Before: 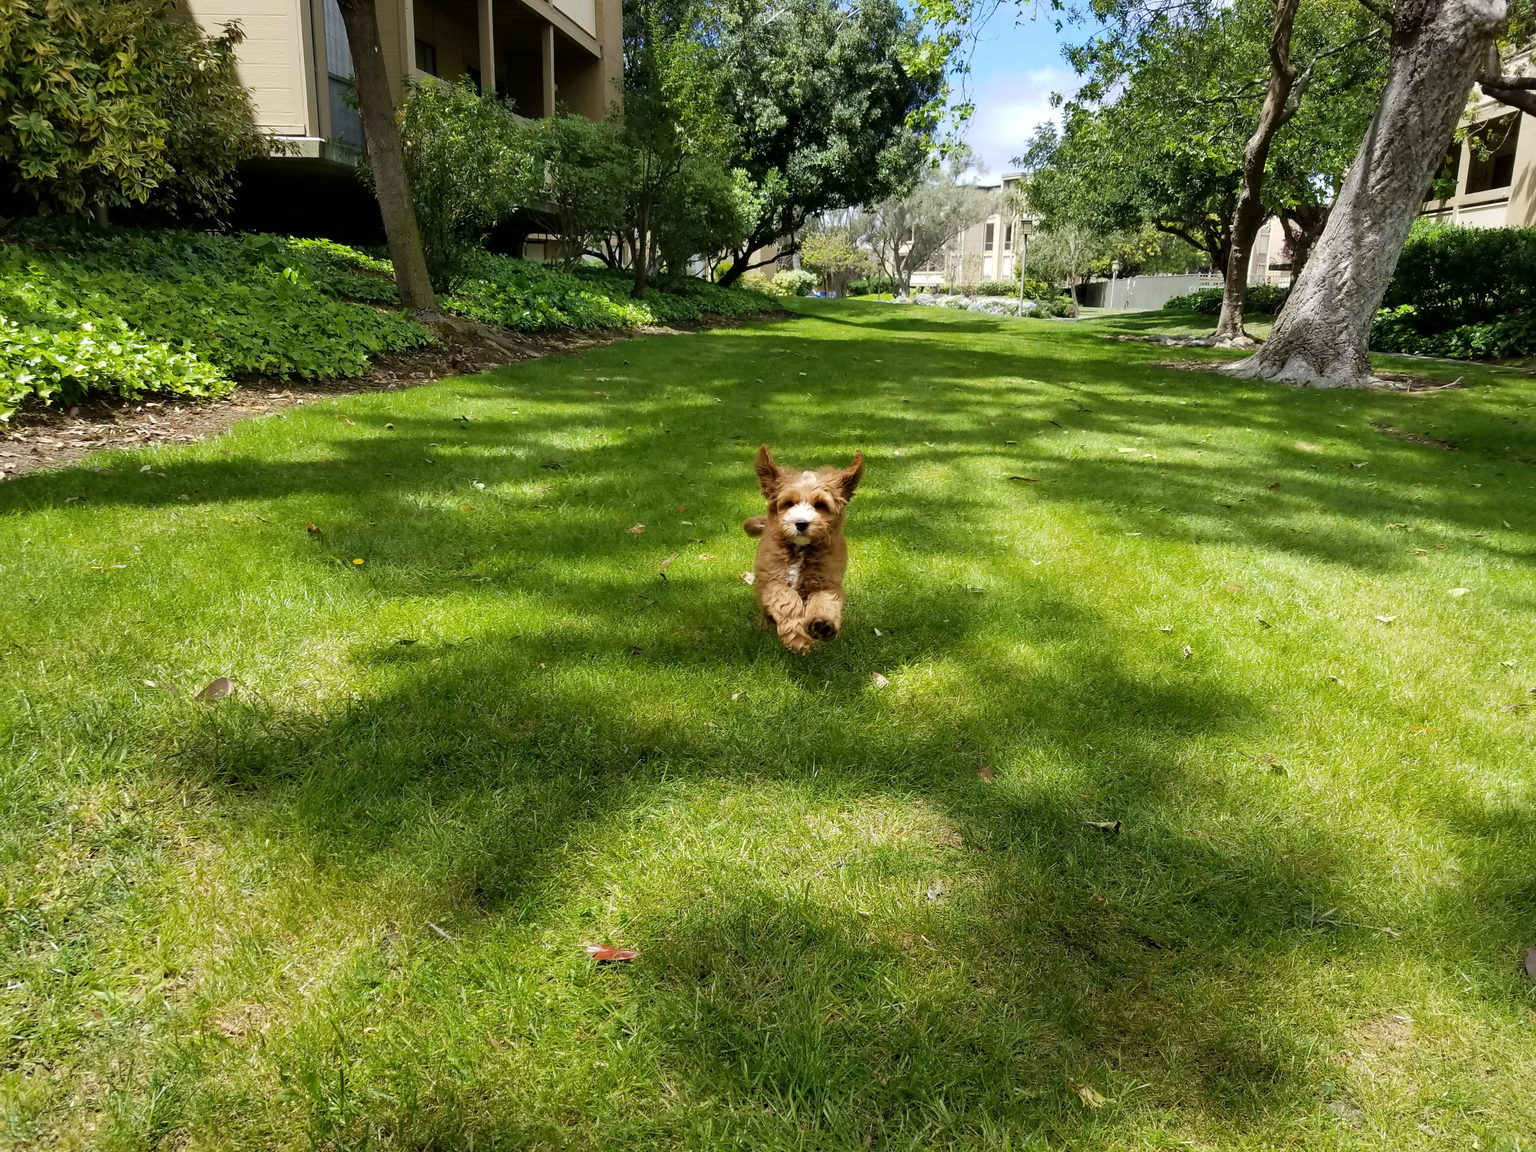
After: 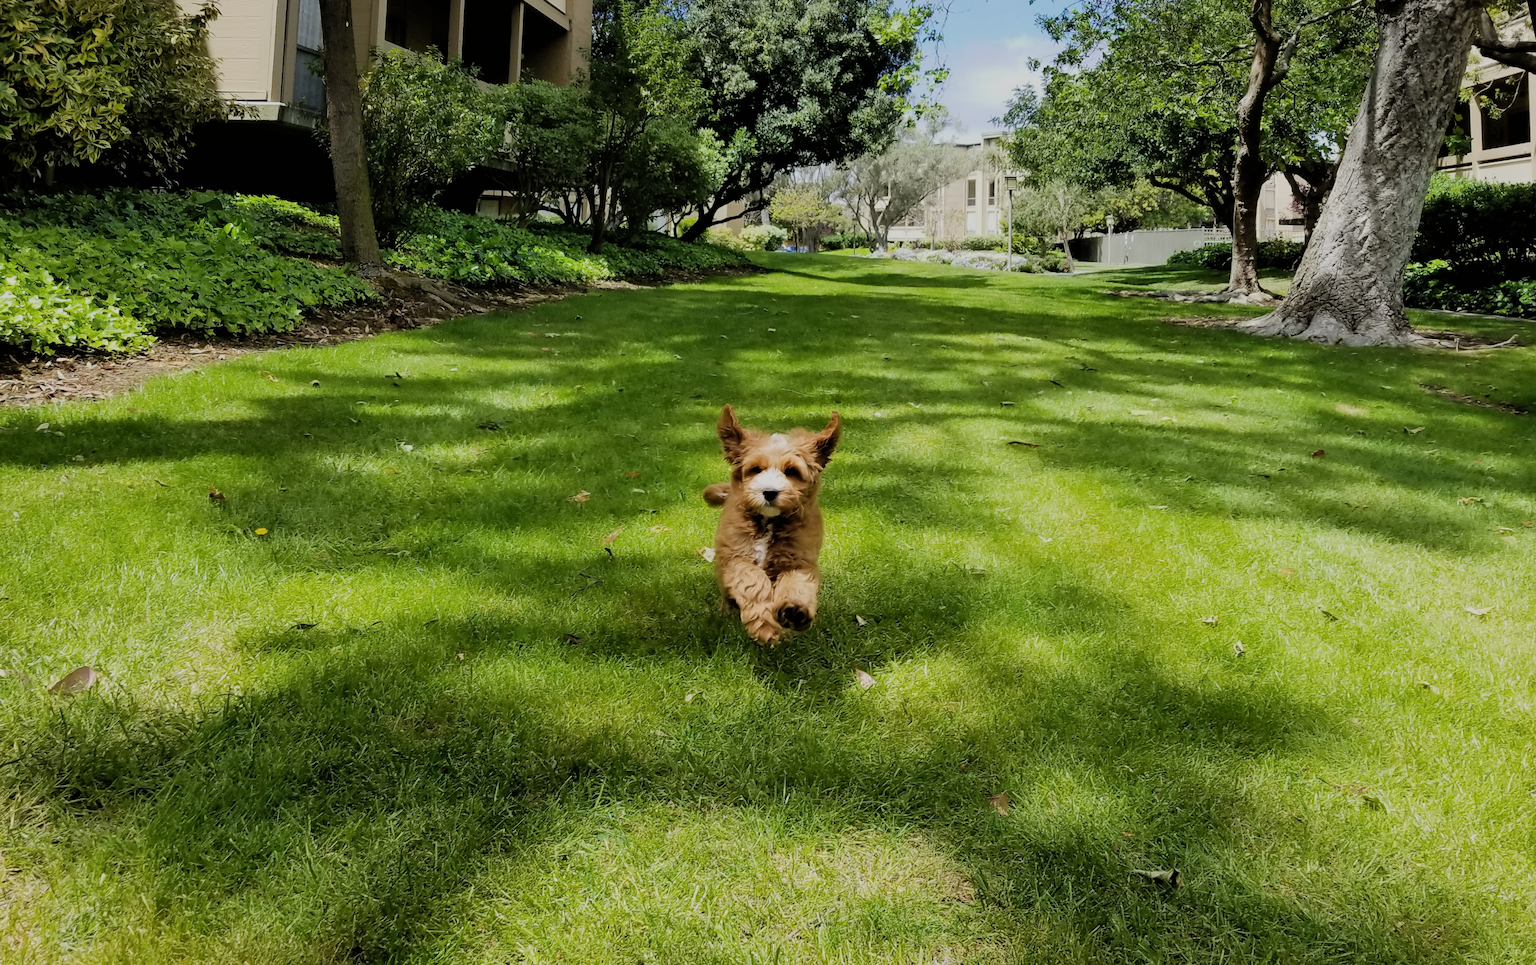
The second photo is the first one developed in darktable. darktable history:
crop: bottom 28.576%
filmic rgb: black relative exposure -9.22 EV, white relative exposure 6.77 EV, hardness 3.07, contrast 1.05
fill light: on, module defaults
rotate and perspective: rotation 0.72°, lens shift (vertical) -0.352, lens shift (horizontal) -0.051, crop left 0.152, crop right 0.859, crop top 0.019, crop bottom 0.964
